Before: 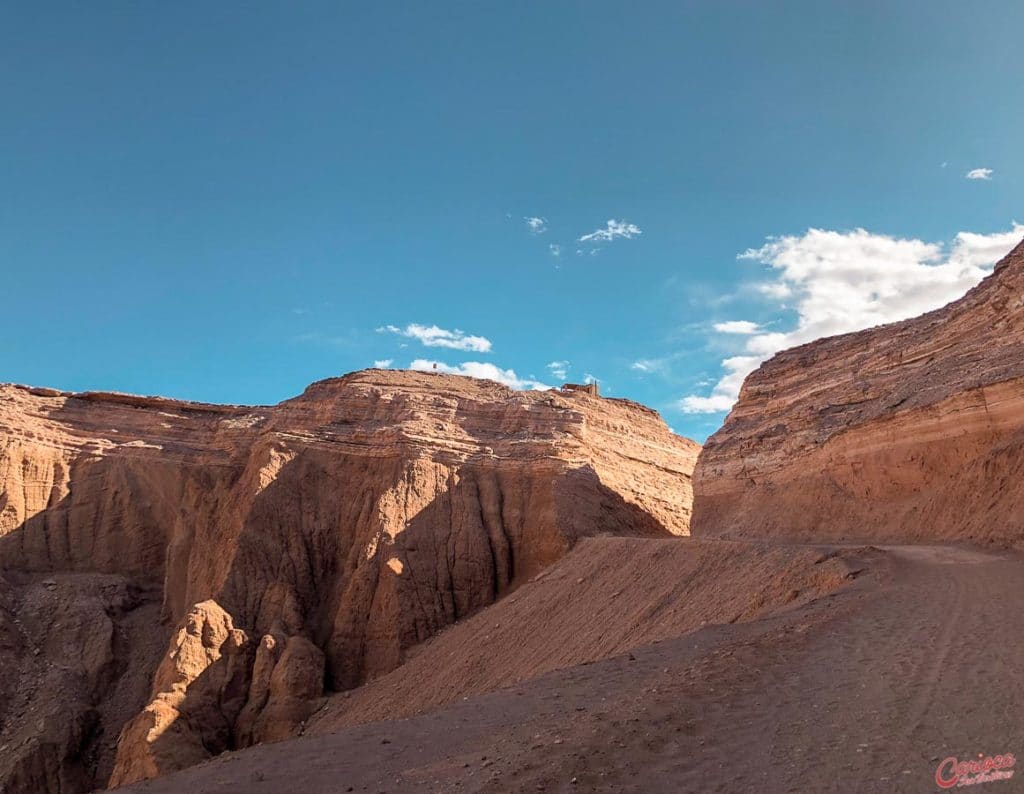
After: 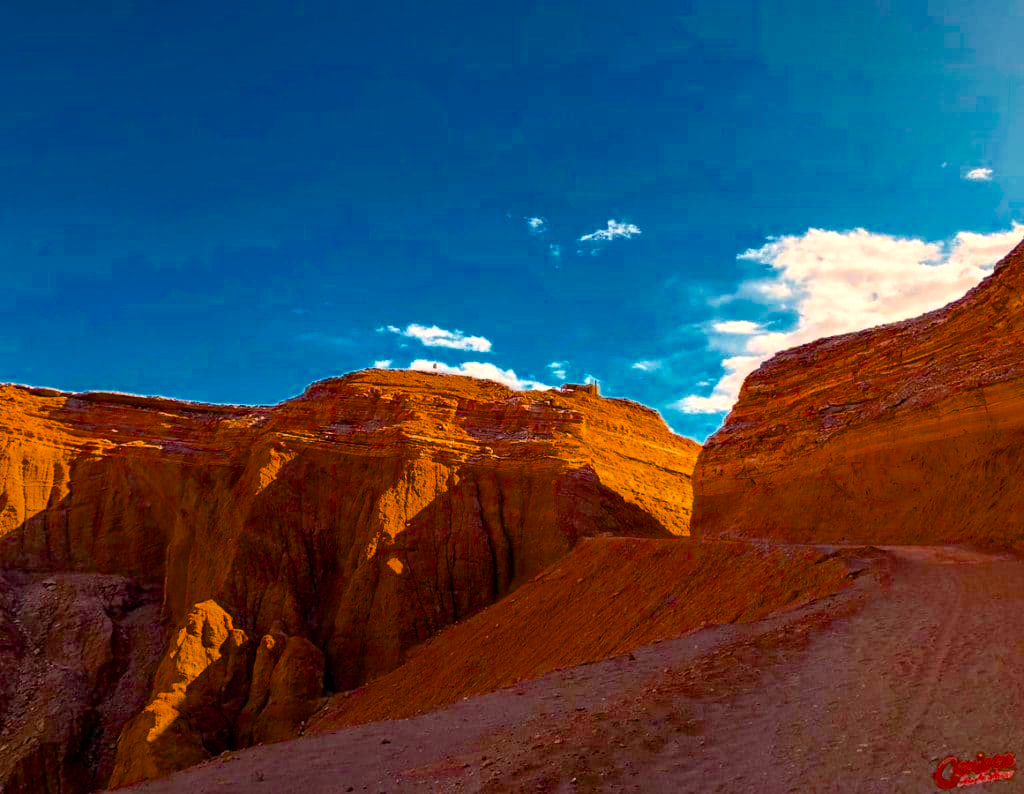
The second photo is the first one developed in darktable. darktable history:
color balance rgb: highlights gain › chroma 3.007%, highlights gain › hue 60.15°, perceptual saturation grading › global saturation 65.05%, perceptual saturation grading › highlights 49.576%, perceptual saturation grading › shadows 29.552%, perceptual brilliance grading › global brilliance 11.471%, saturation formula JzAzBz (2021)
